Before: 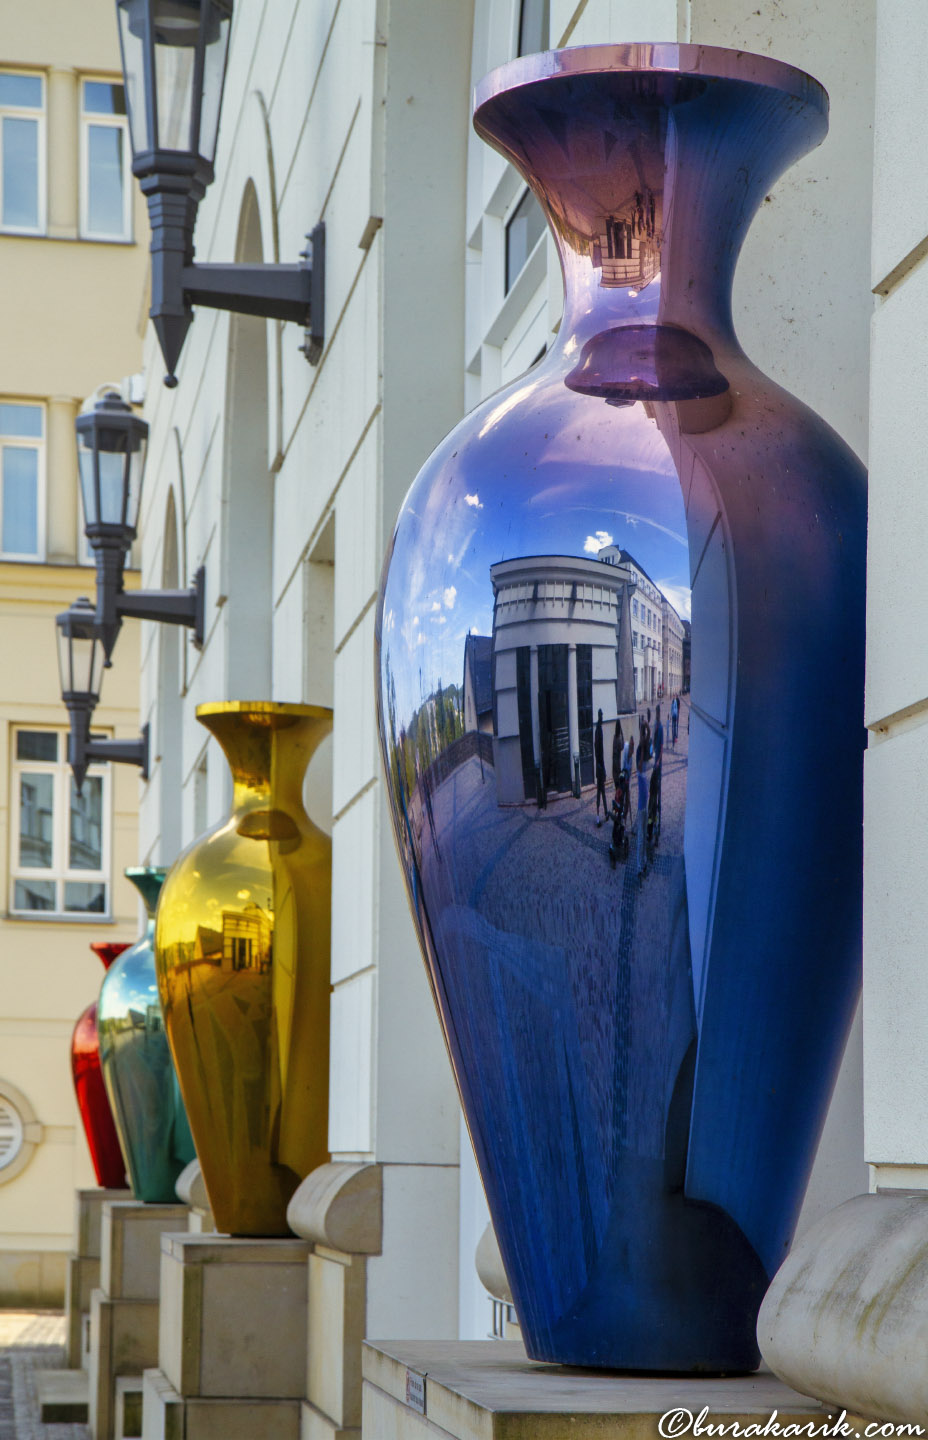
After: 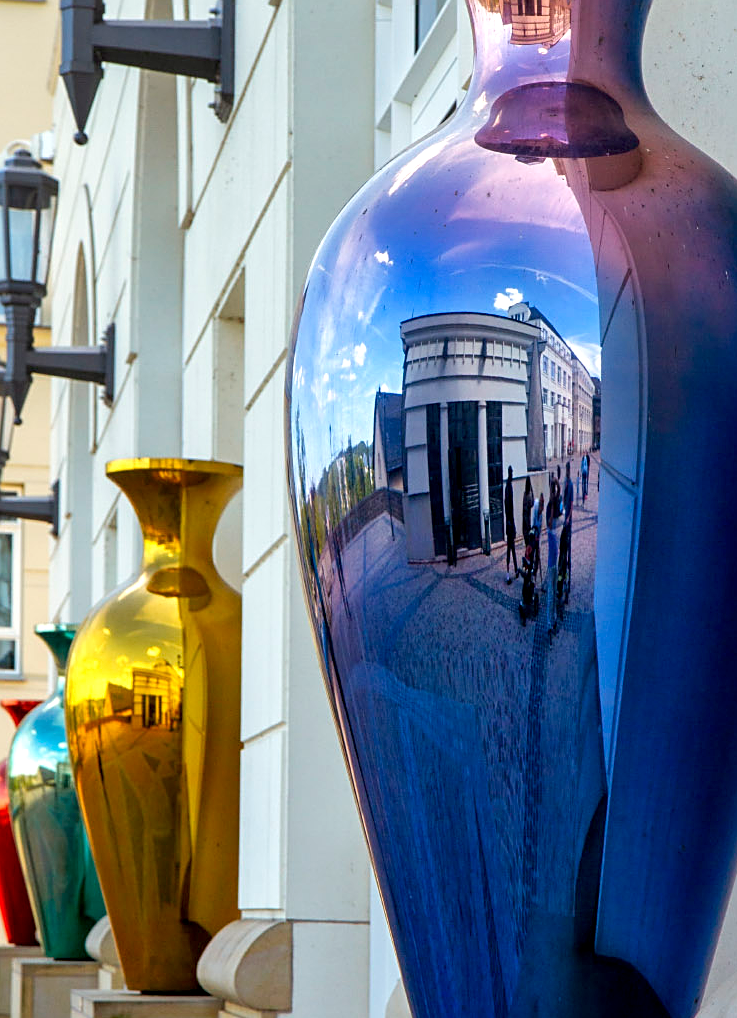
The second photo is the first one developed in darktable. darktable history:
crop: left 9.712%, top 16.928%, right 10.845%, bottom 12.332%
sharpen: on, module defaults
exposure: black level correction 0.003, exposure 0.383 EV, compensate highlight preservation false
